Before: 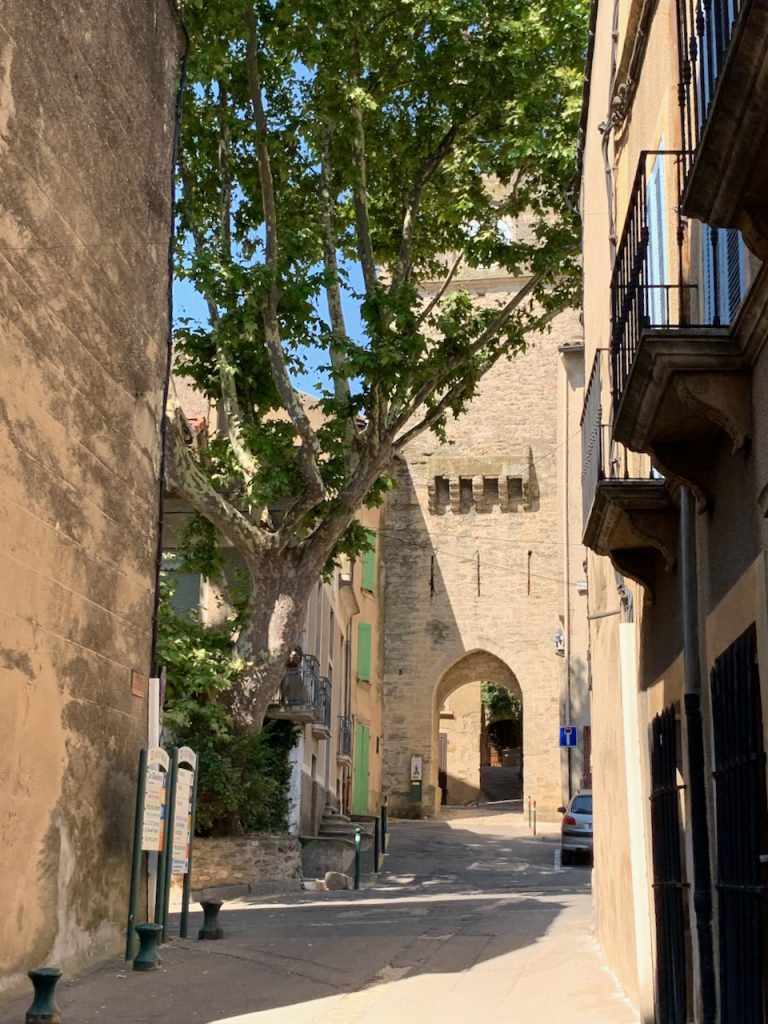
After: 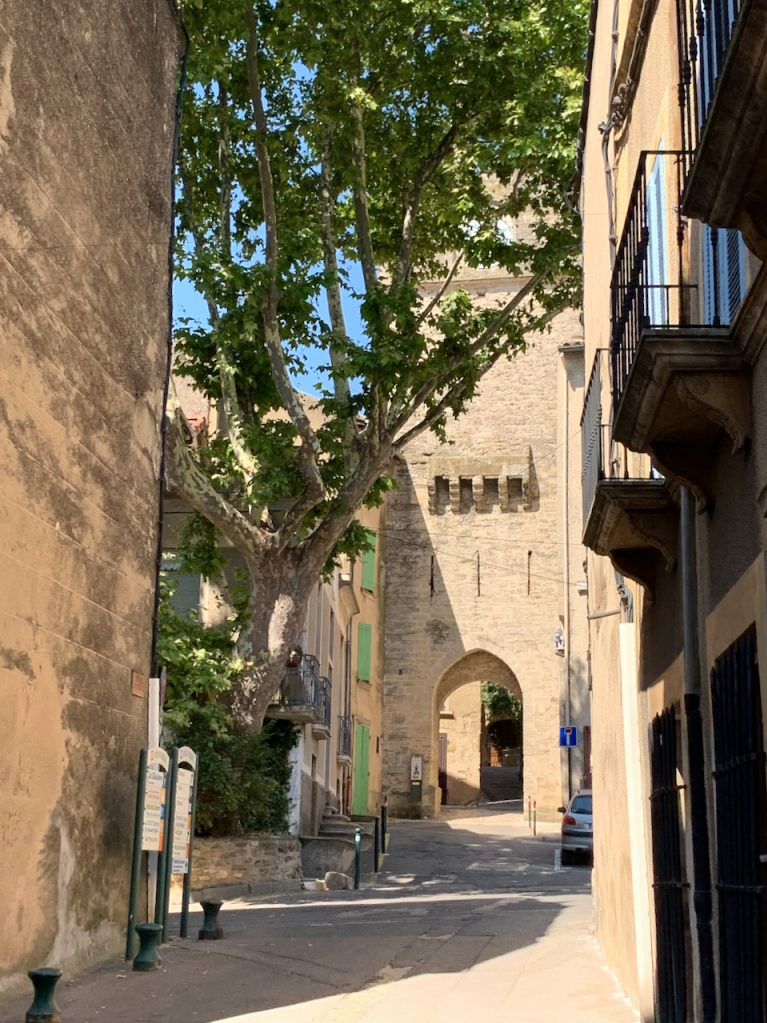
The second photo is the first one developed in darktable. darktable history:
crop: left 0.026%
exposure: exposure 0.074 EV, compensate highlight preservation false
